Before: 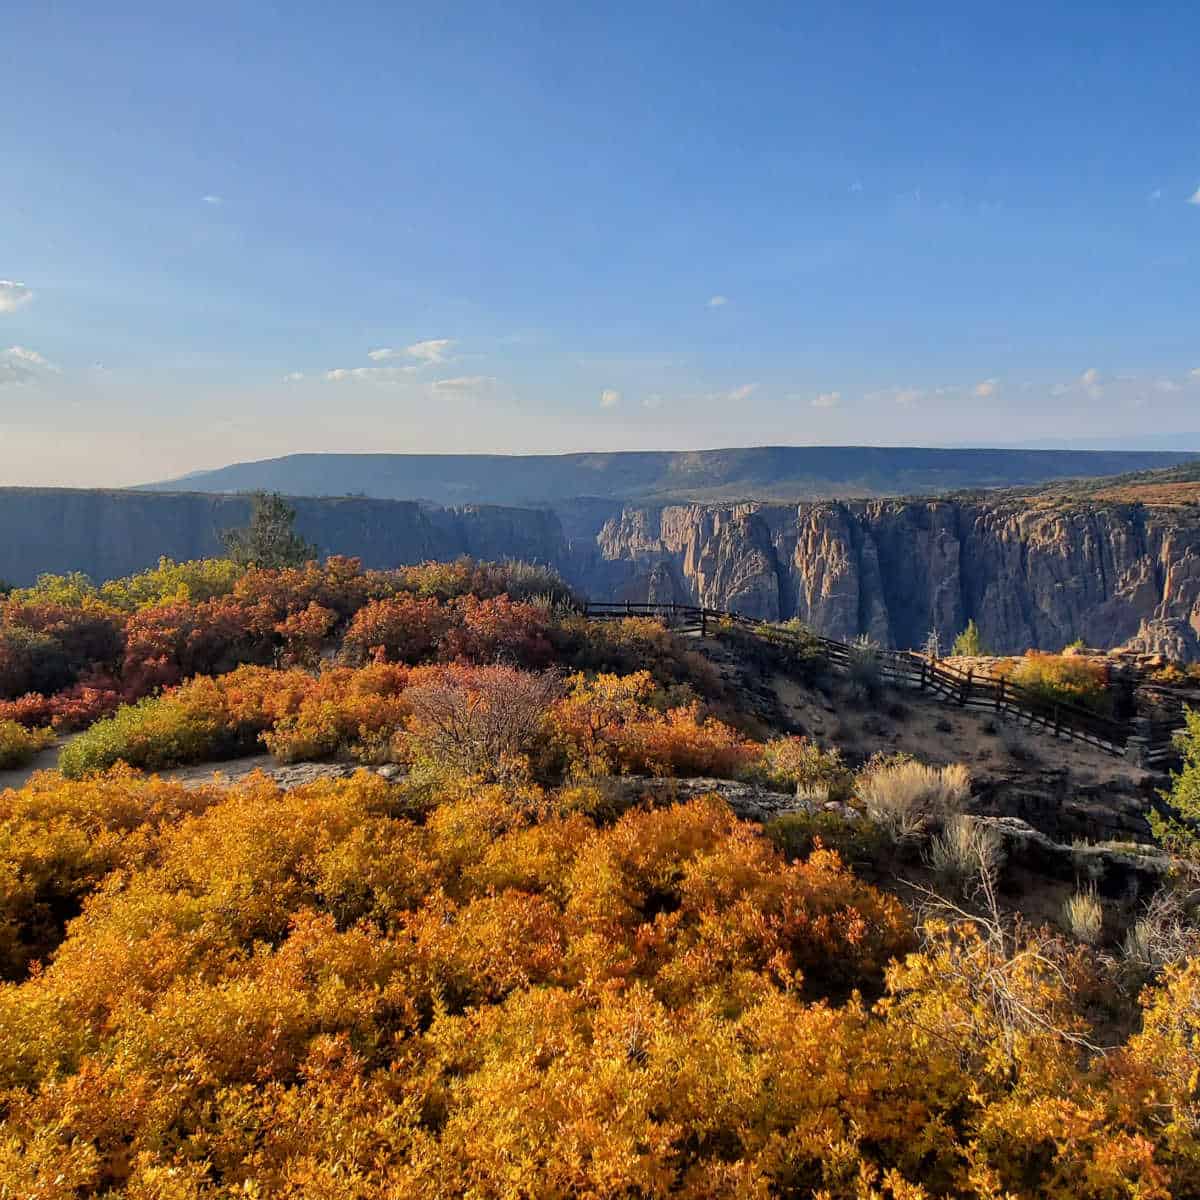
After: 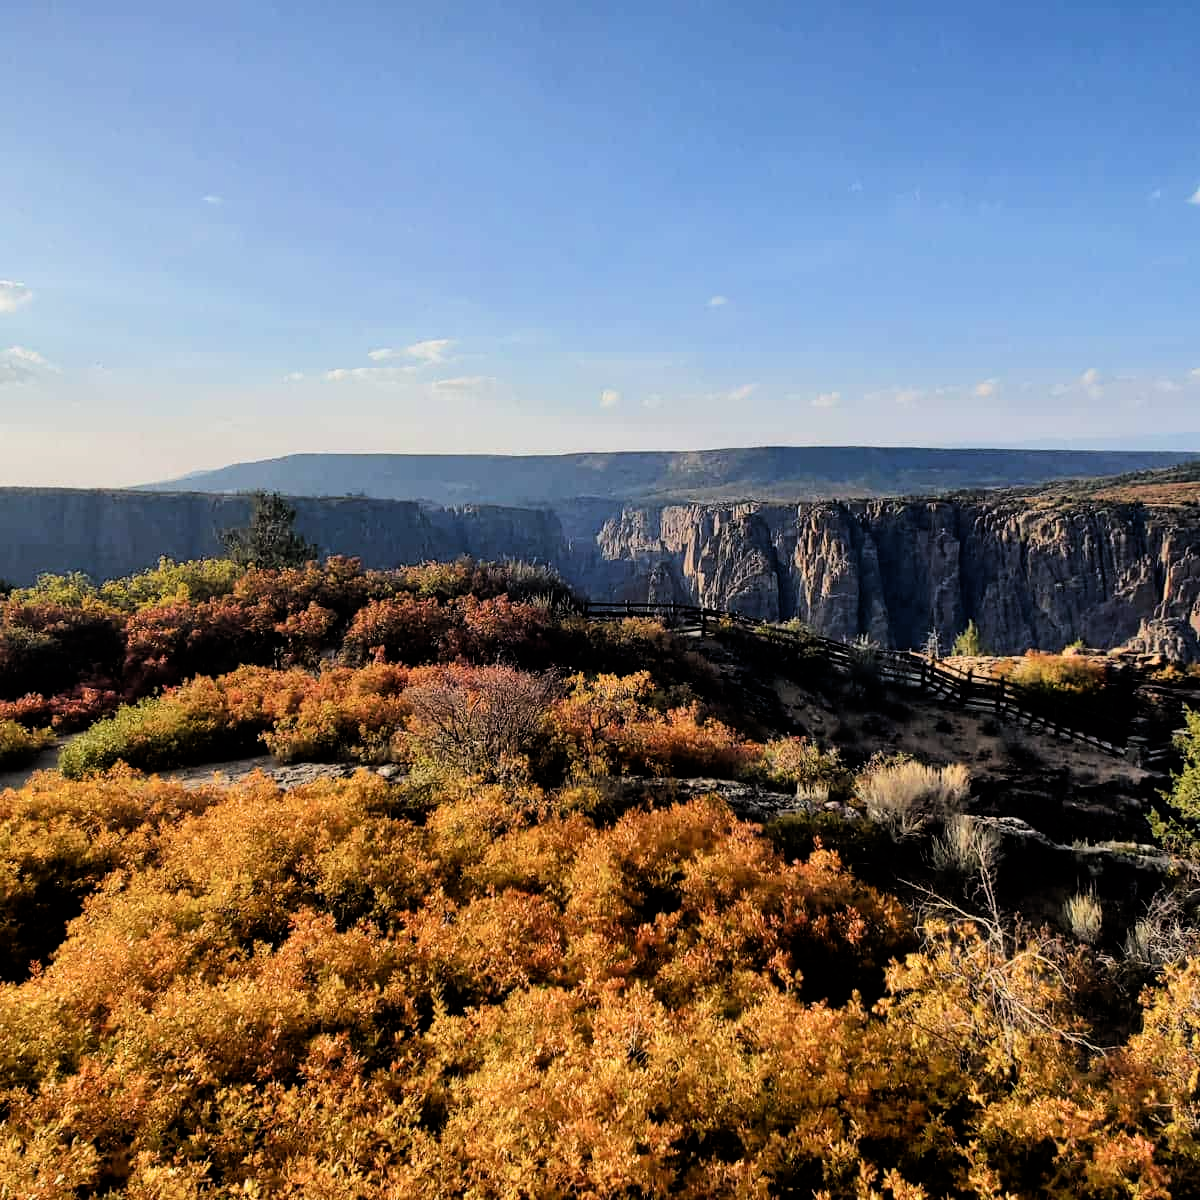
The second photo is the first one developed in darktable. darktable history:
filmic rgb: black relative exposure -5.27 EV, white relative exposure 2.89 EV, dynamic range scaling -38.36%, hardness 4, contrast 1.604, highlights saturation mix -0.547%
